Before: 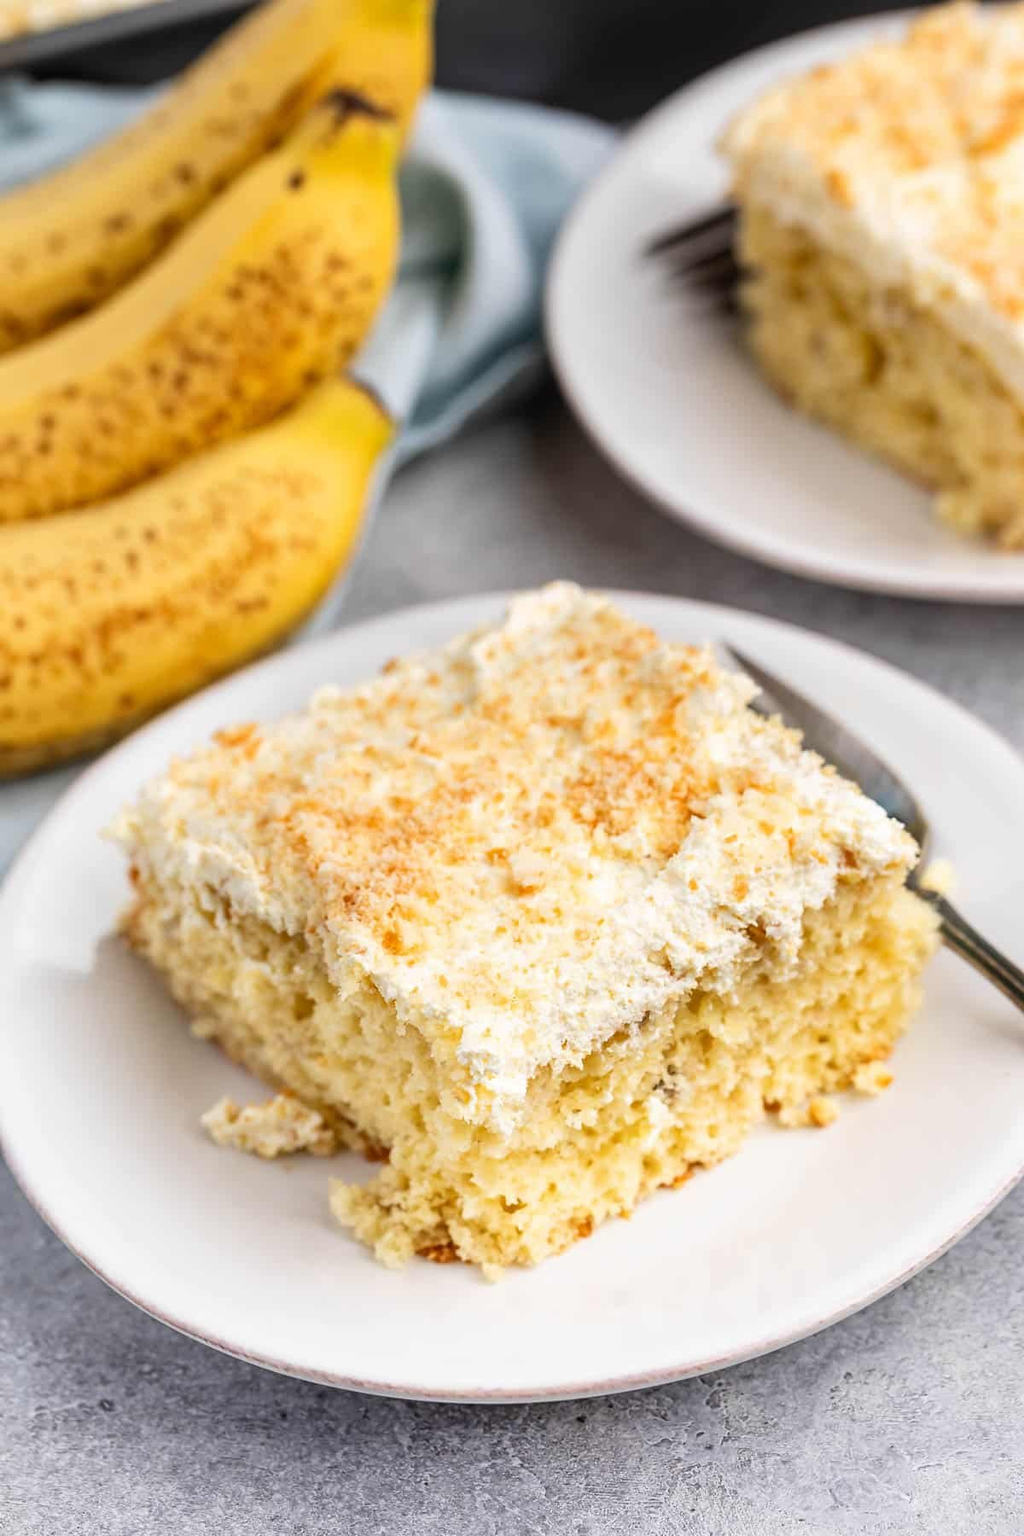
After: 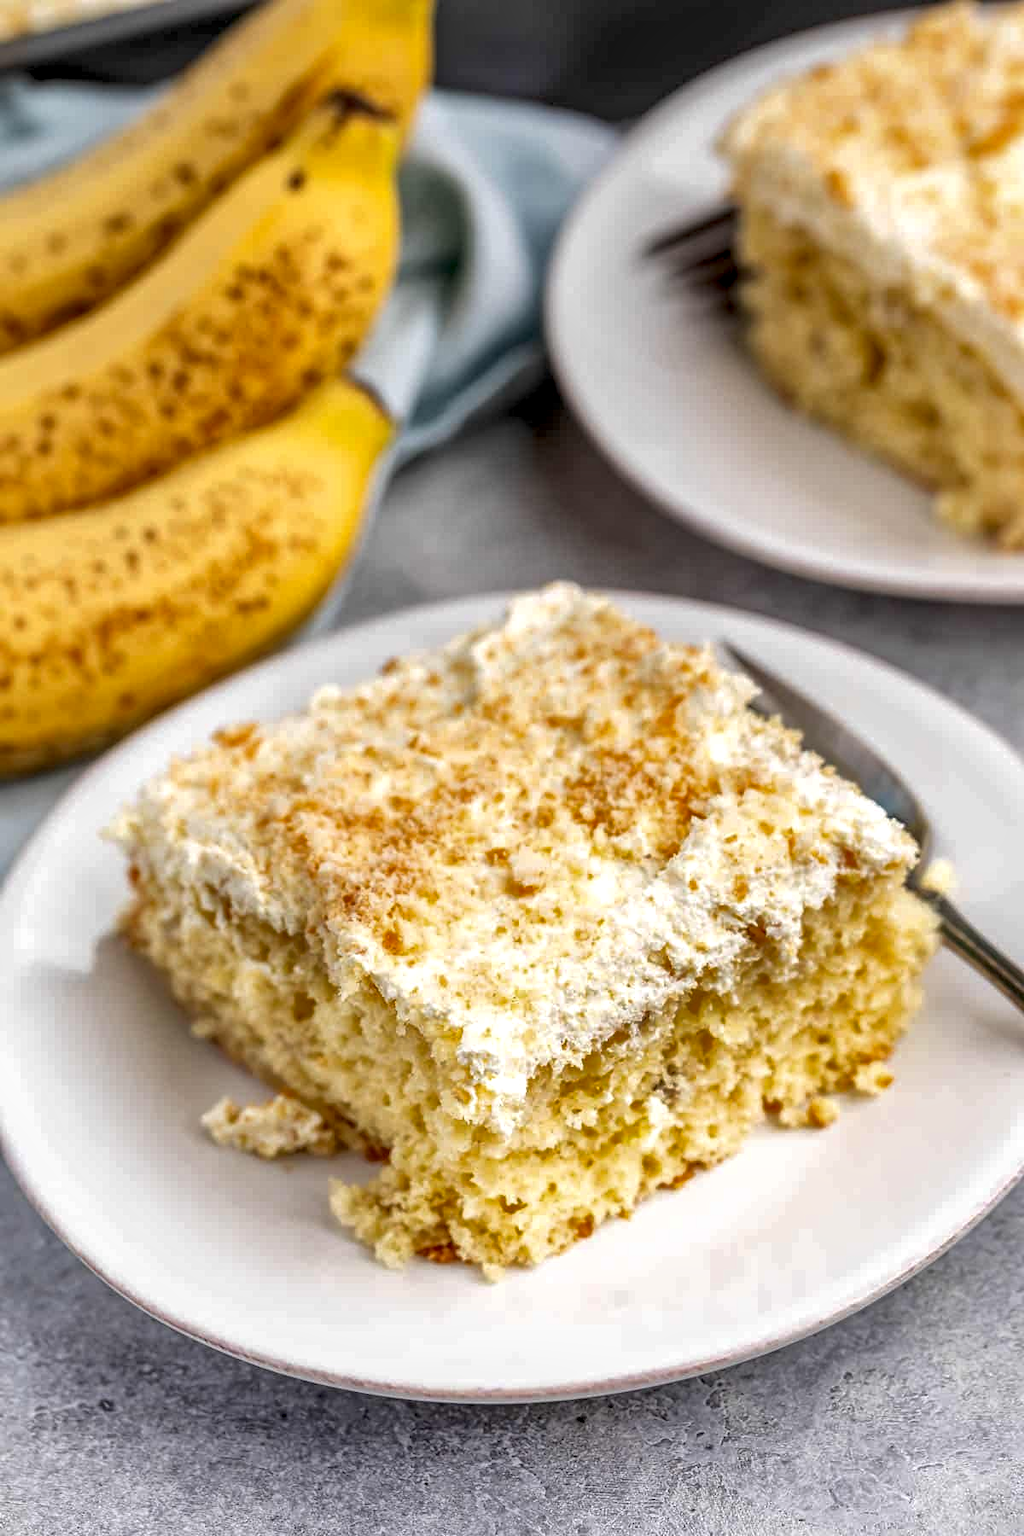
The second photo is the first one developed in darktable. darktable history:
local contrast: highlights 21%, detail 150%
shadows and highlights: on, module defaults
